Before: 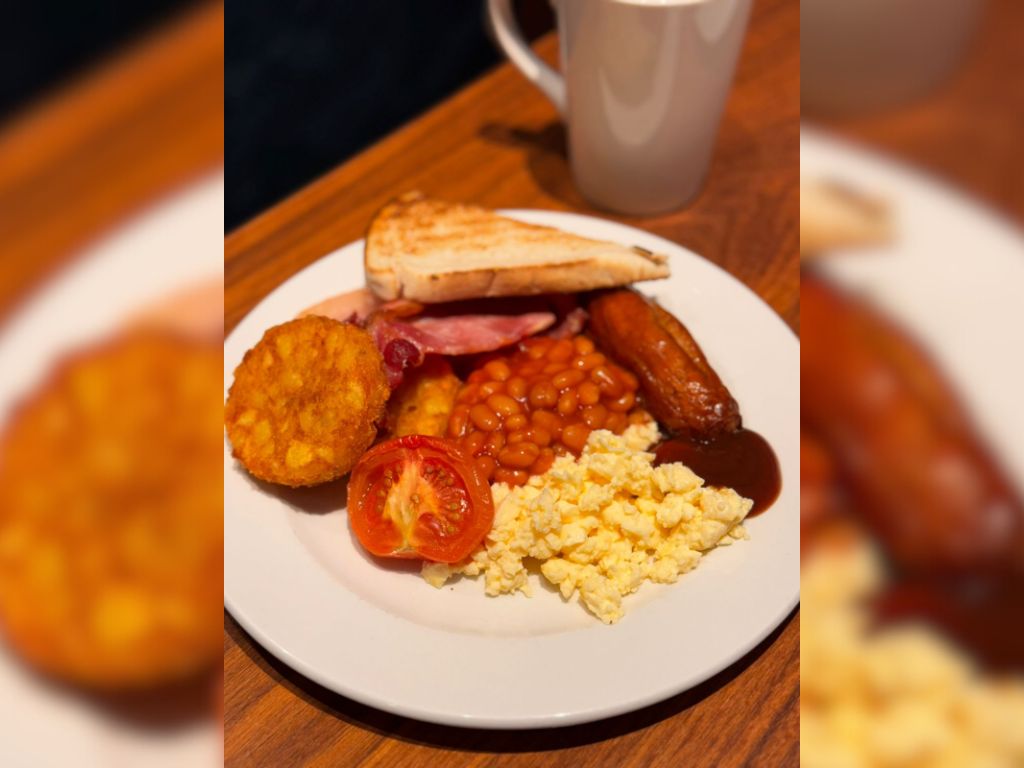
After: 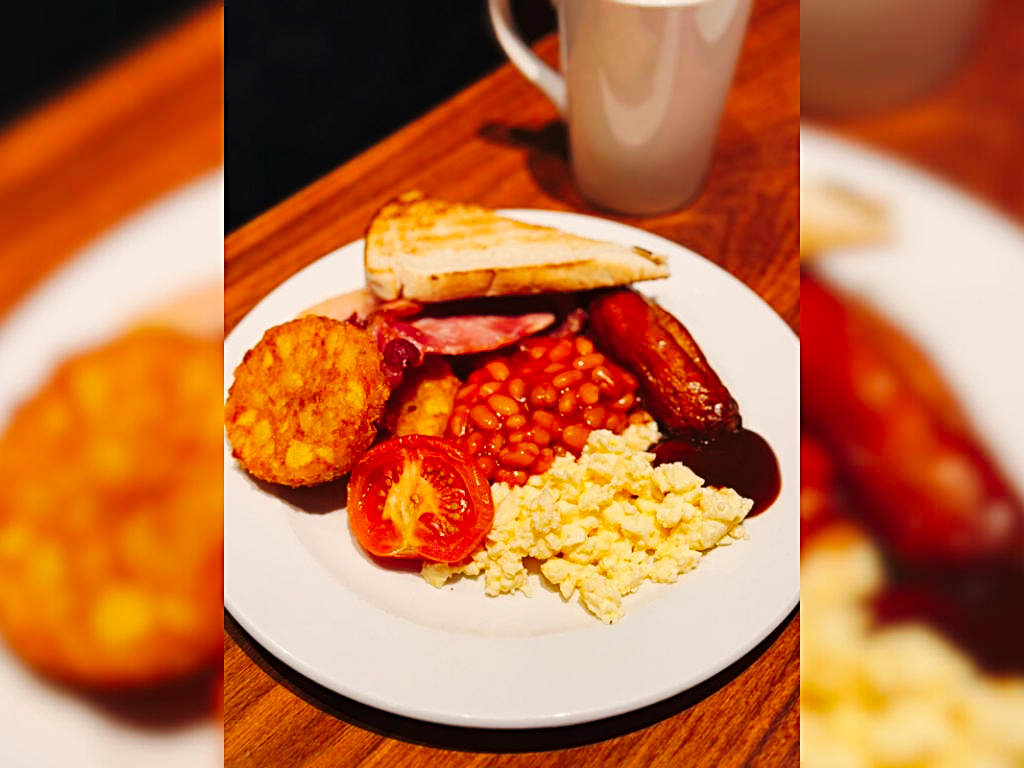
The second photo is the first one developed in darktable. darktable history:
sharpen: radius 2.767
tone curve: curves: ch0 [(0, 0) (0.003, 0.018) (0.011, 0.021) (0.025, 0.028) (0.044, 0.039) (0.069, 0.05) (0.1, 0.06) (0.136, 0.081) (0.177, 0.117) (0.224, 0.161) (0.277, 0.226) (0.335, 0.315) (0.399, 0.421) (0.468, 0.53) (0.543, 0.627) (0.623, 0.726) (0.709, 0.789) (0.801, 0.859) (0.898, 0.924) (1, 1)], preserve colors none
shadows and highlights: radius 337.17, shadows 29.01, soften with gaussian
